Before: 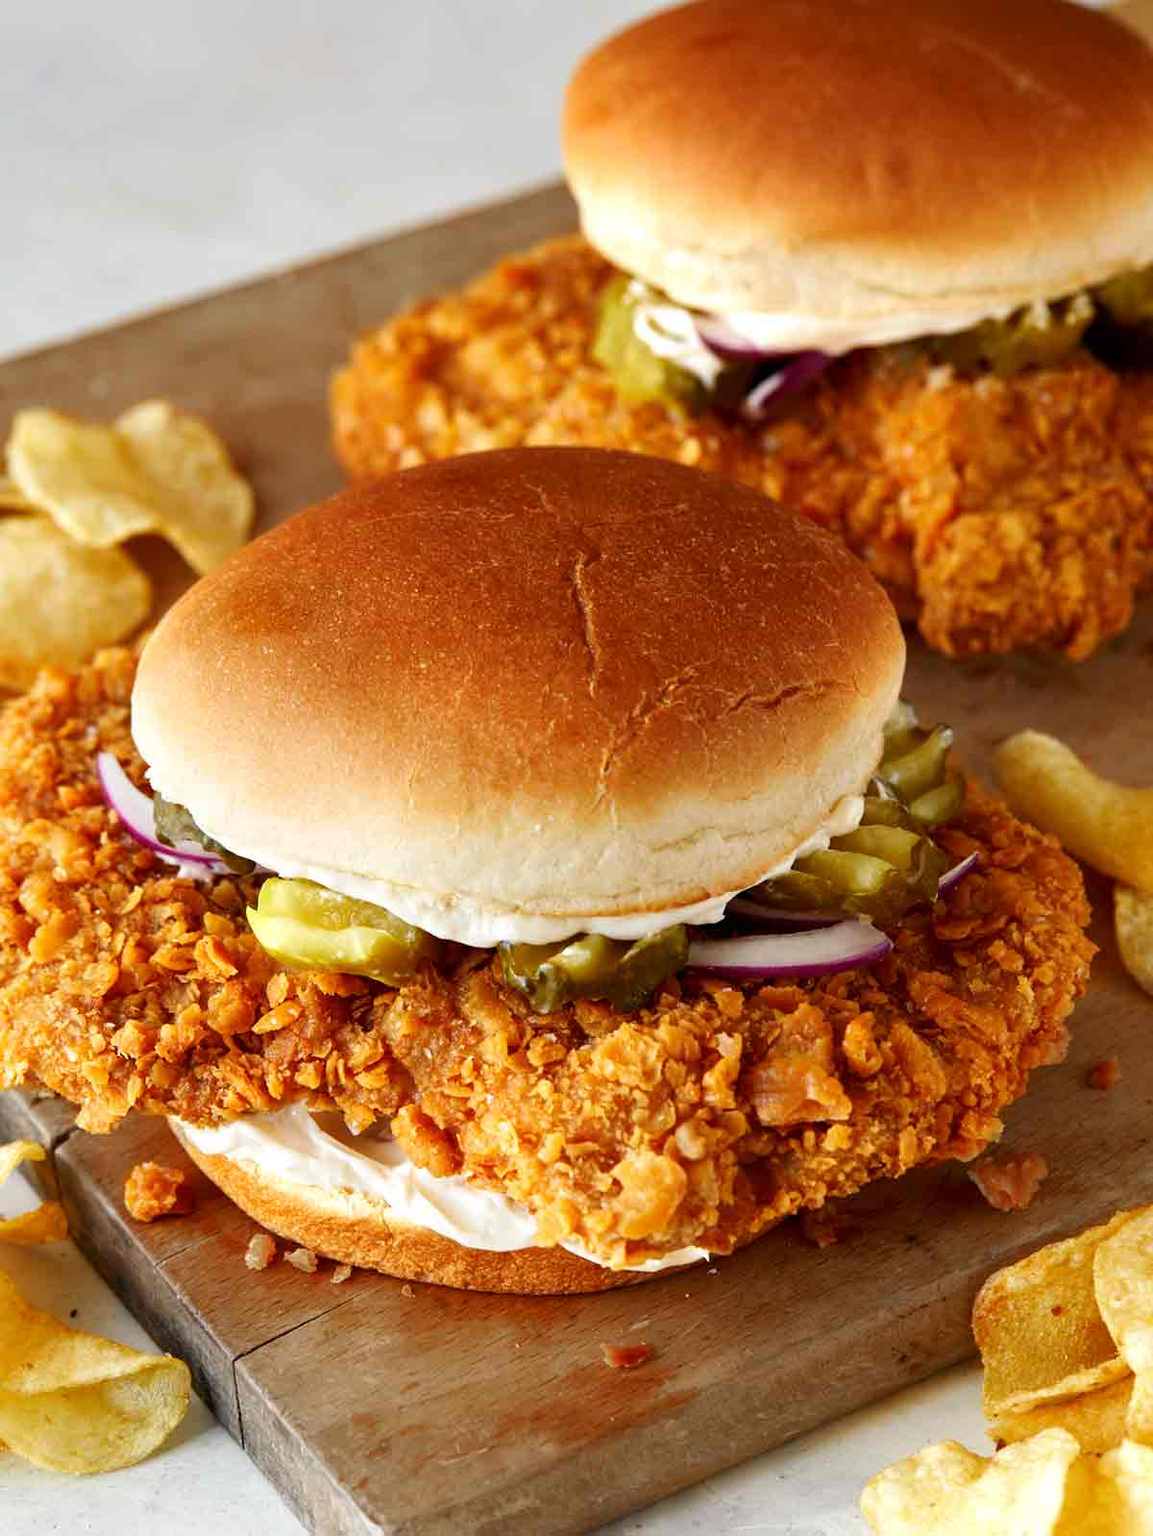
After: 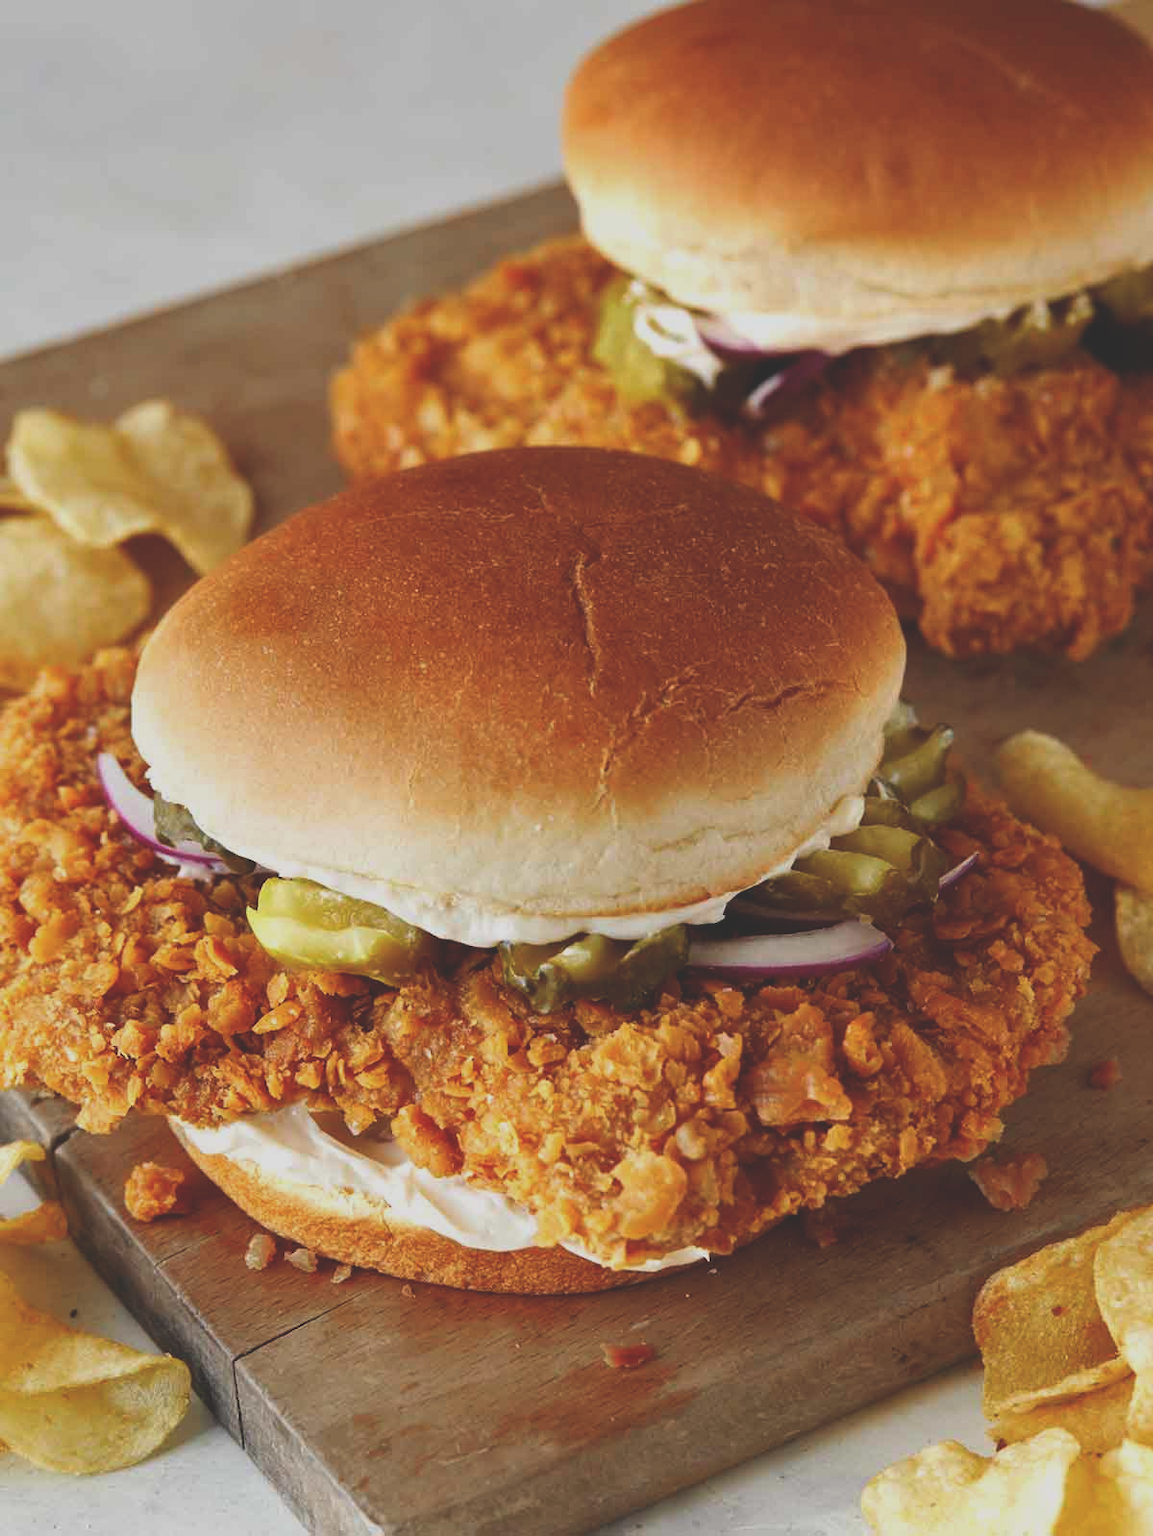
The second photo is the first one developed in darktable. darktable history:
exposure: black level correction -0.036, exposure -0.495 EV, compensate highlight preservation false
